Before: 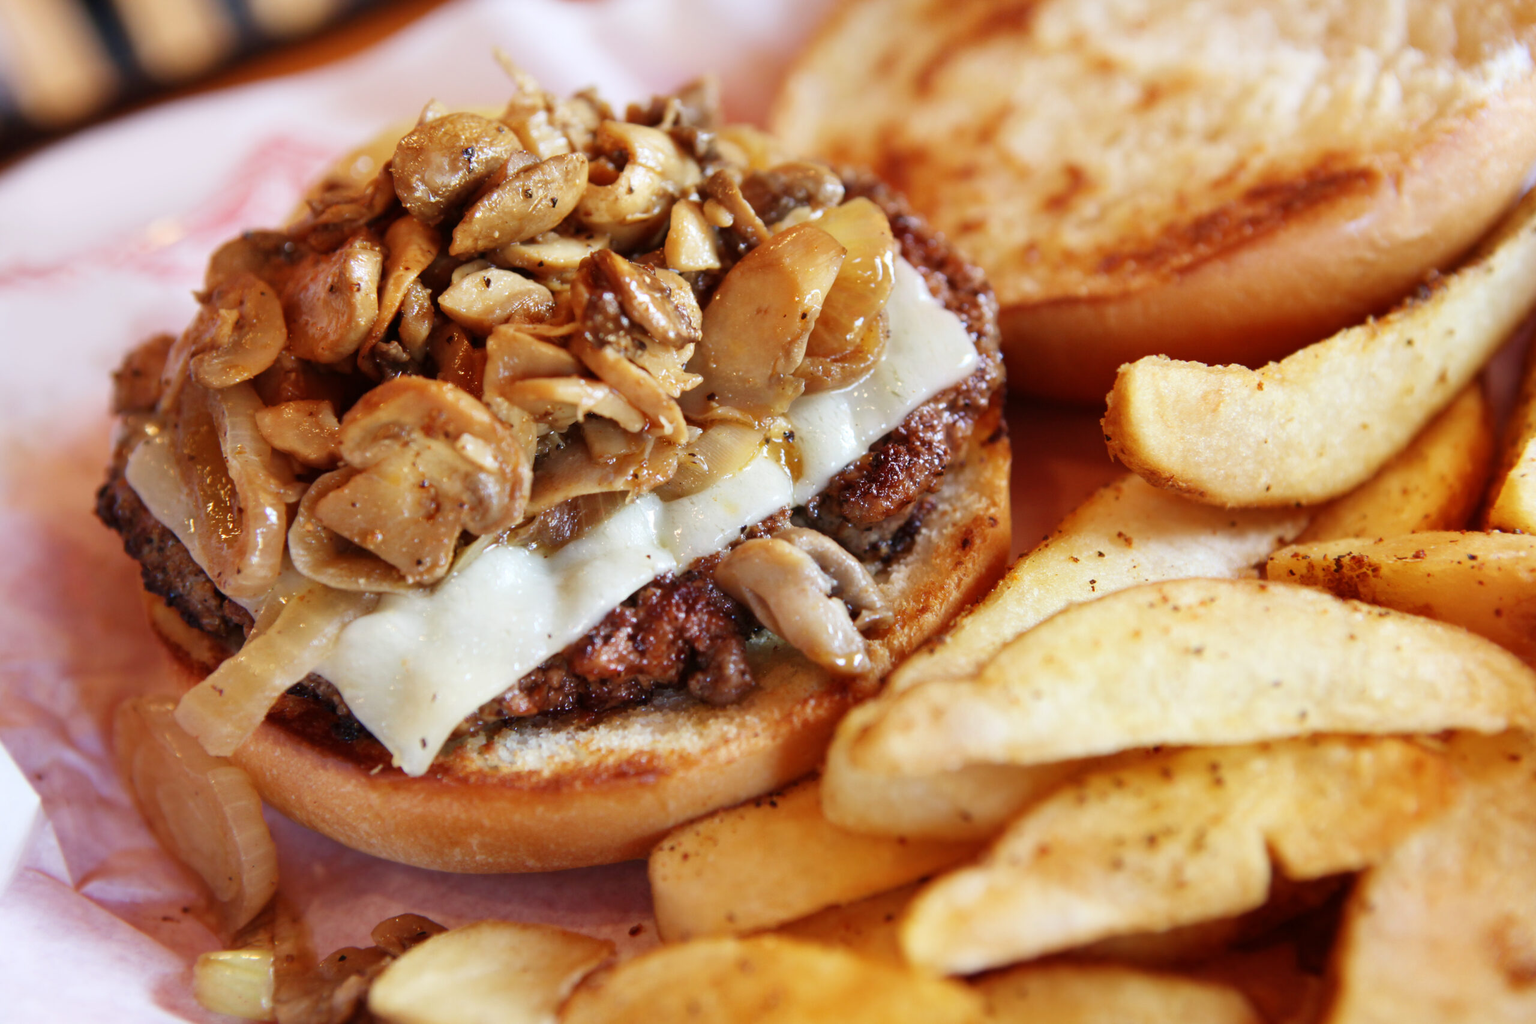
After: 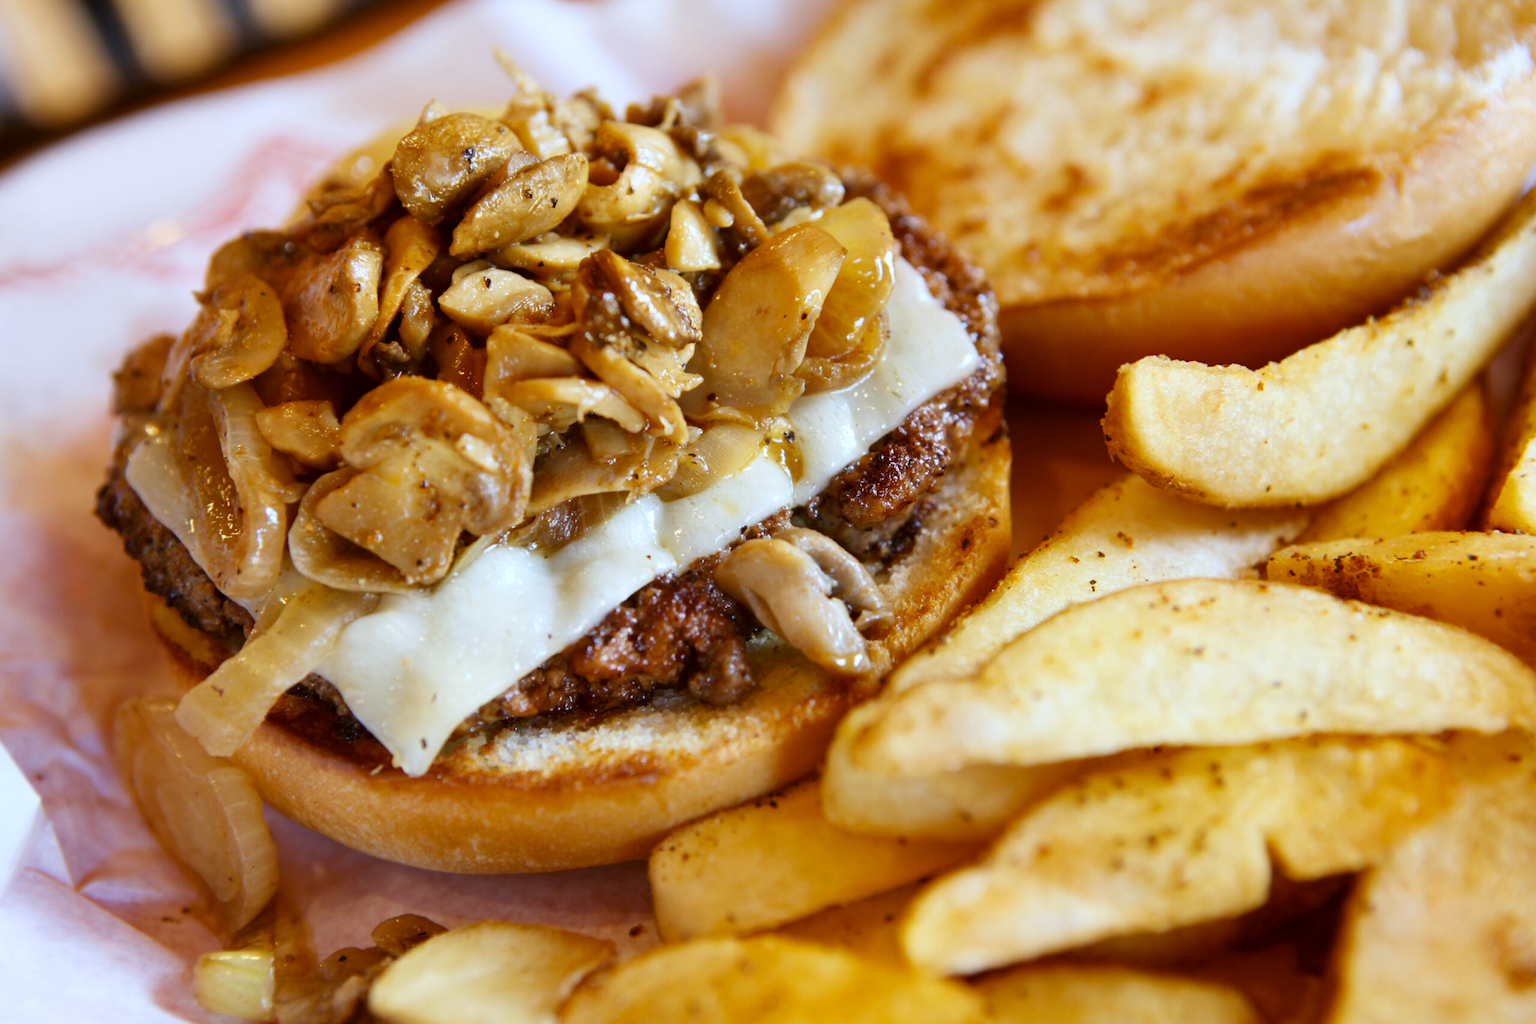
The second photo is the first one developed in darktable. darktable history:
color correction: highlights a* -3.28, highlights b* -6.24, shadows a* 3.1, shadows b* 5.19
exposure: black level correction 0.001, compensate highlight preservation false
color contrast: green-magenta contrast 0.85, blue-yellow contrast 1.25, unbound 0
